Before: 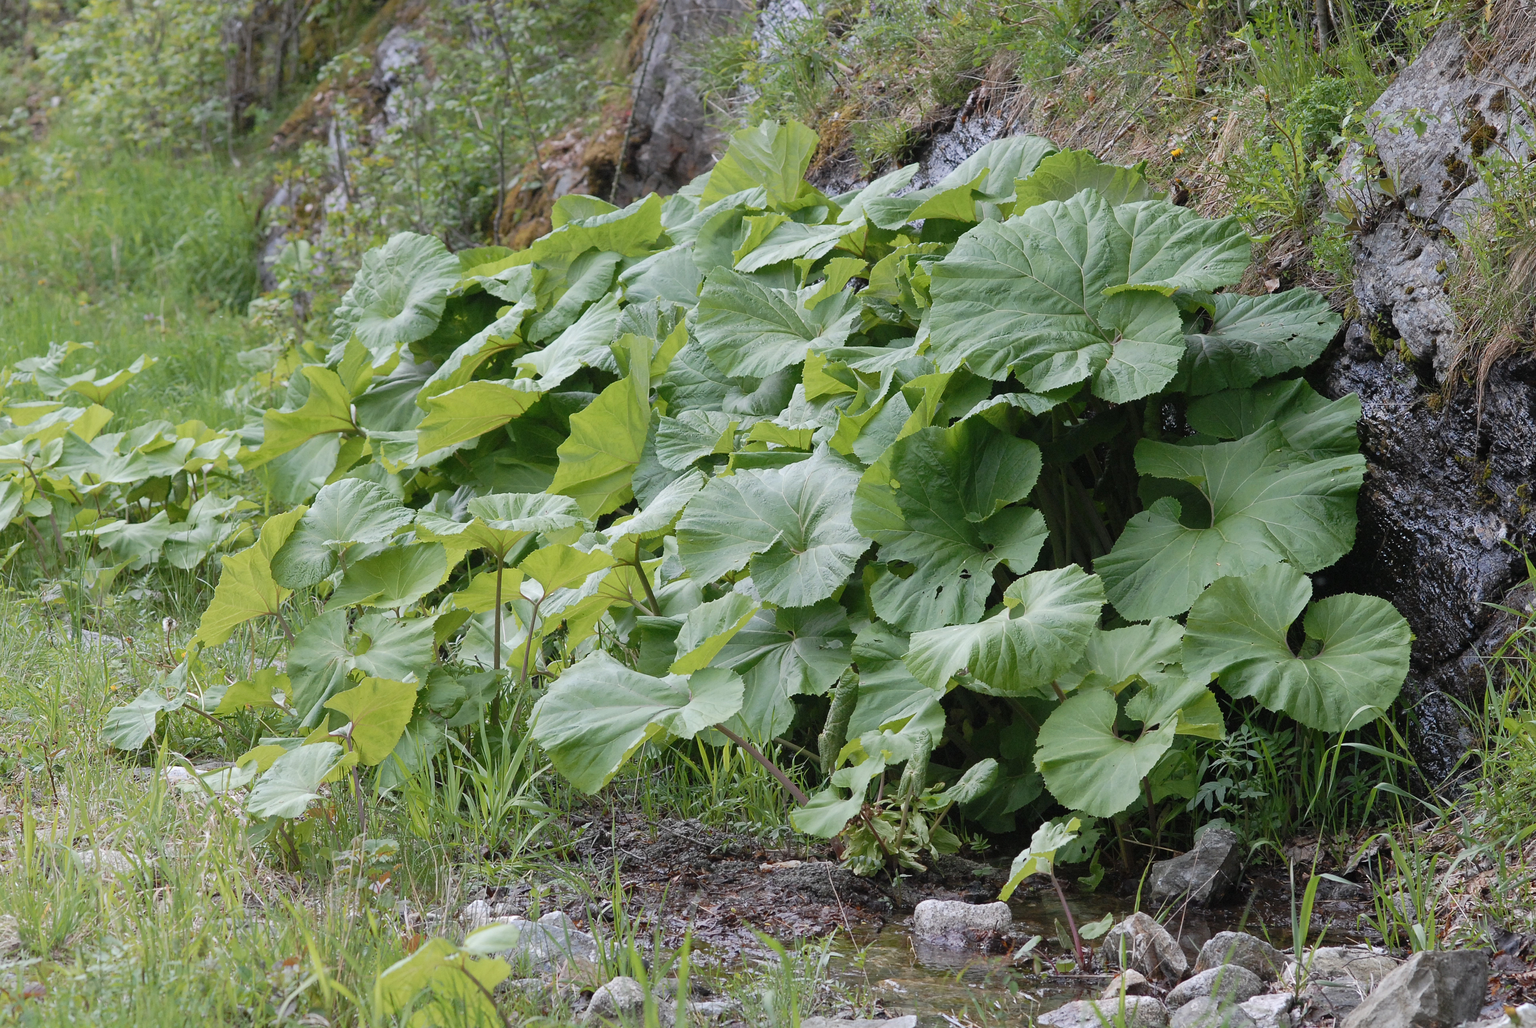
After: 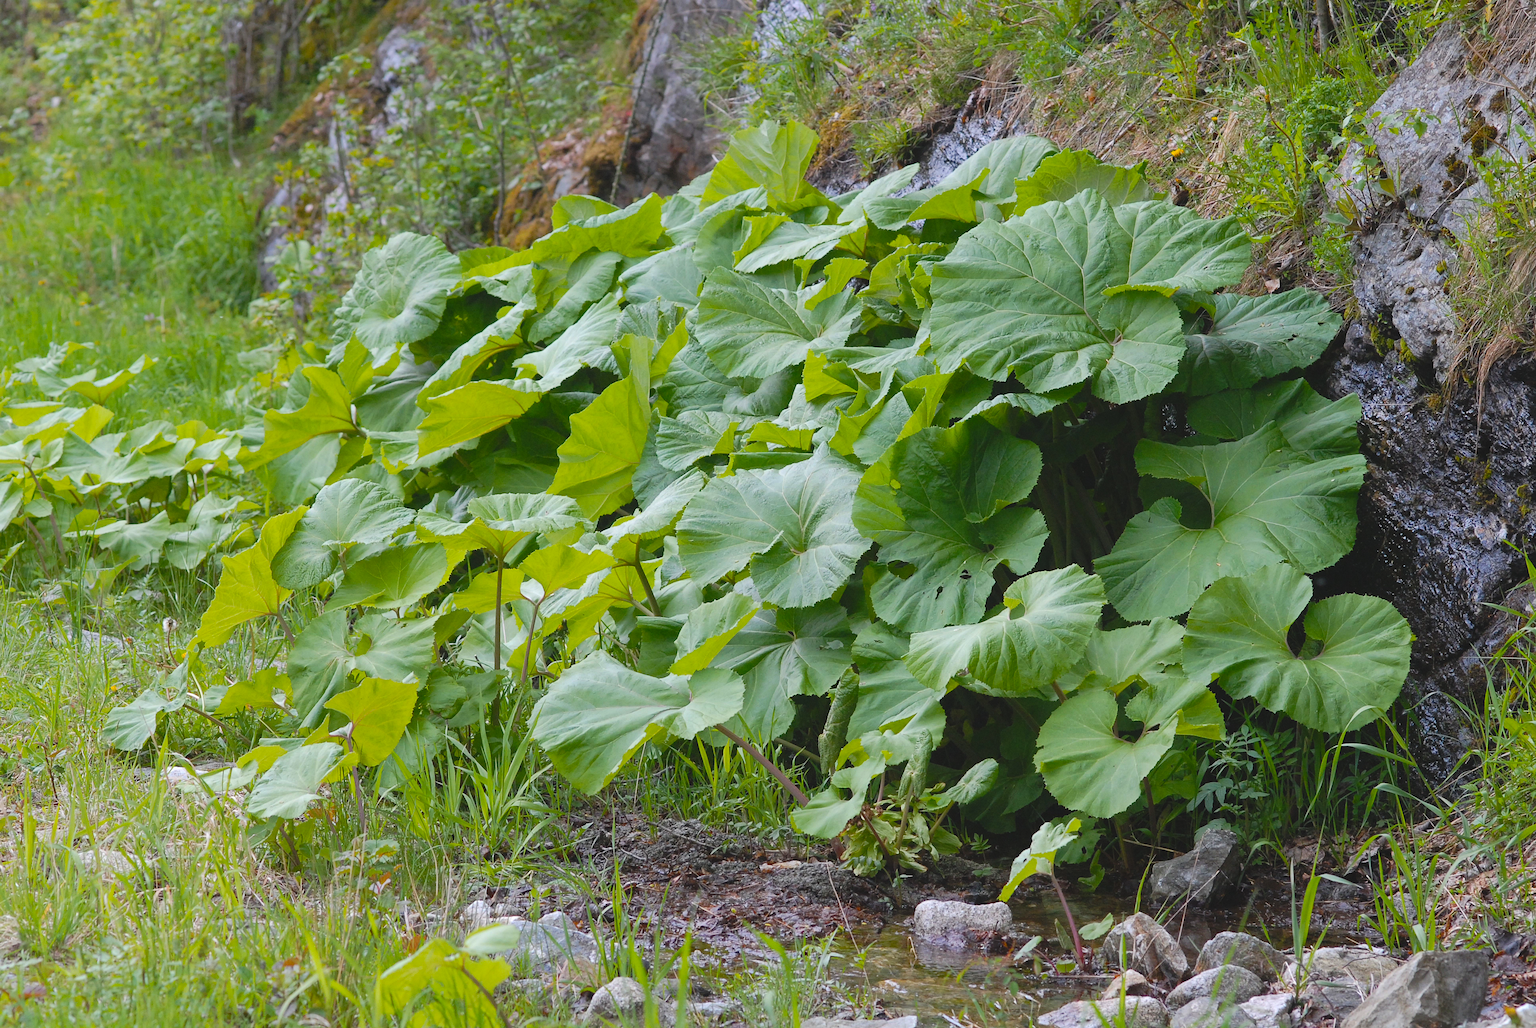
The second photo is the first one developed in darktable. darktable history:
color balance rgb: global offset › luminance 0.766%, linear chroma grading › global chroma 25.041%, perceptual saturation grading › global saturation 10.425%, global vibrance 20%
